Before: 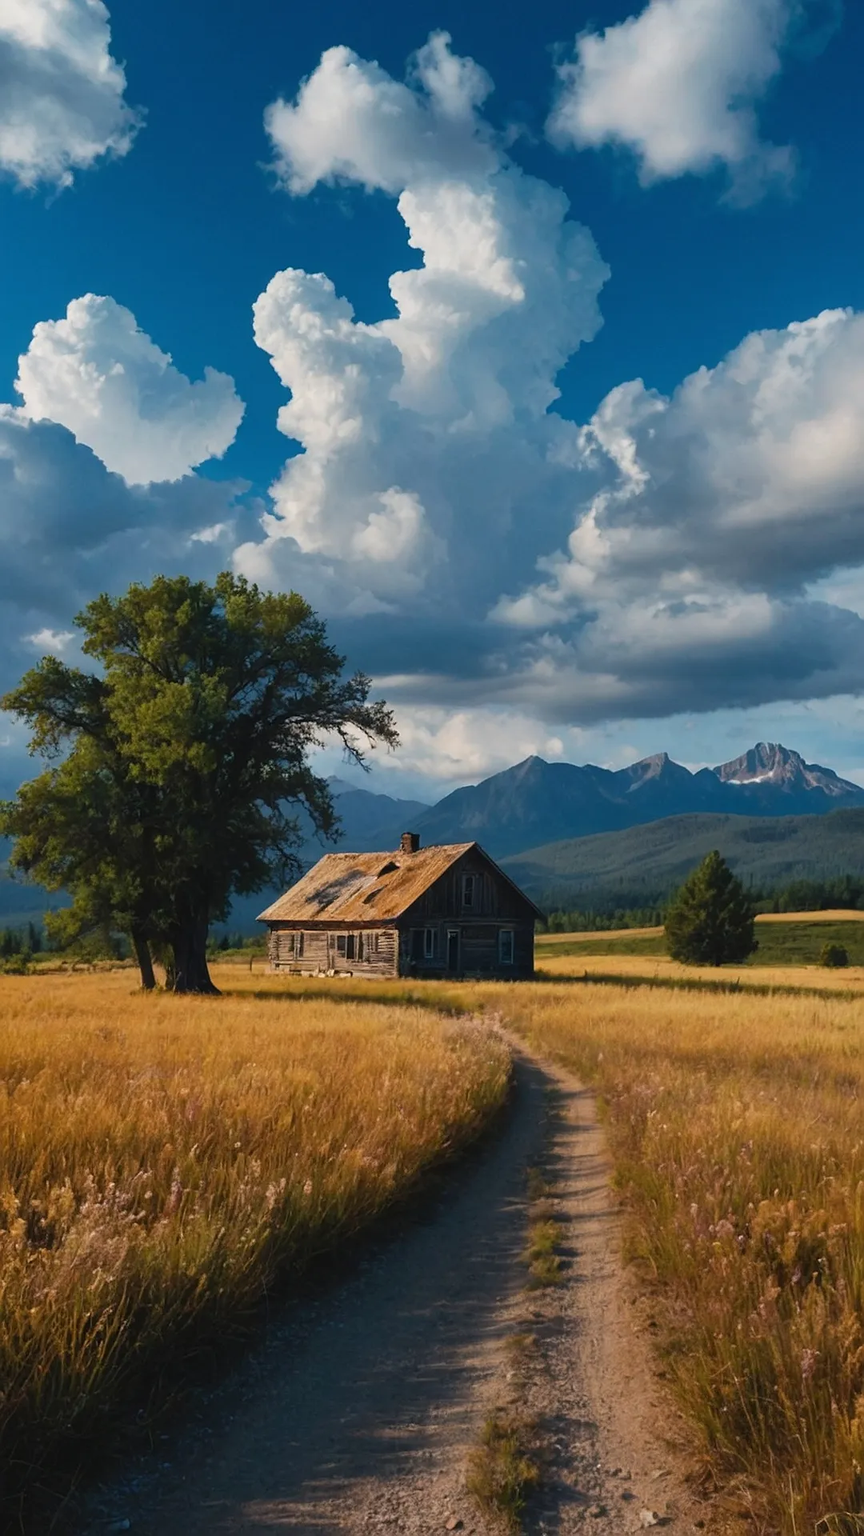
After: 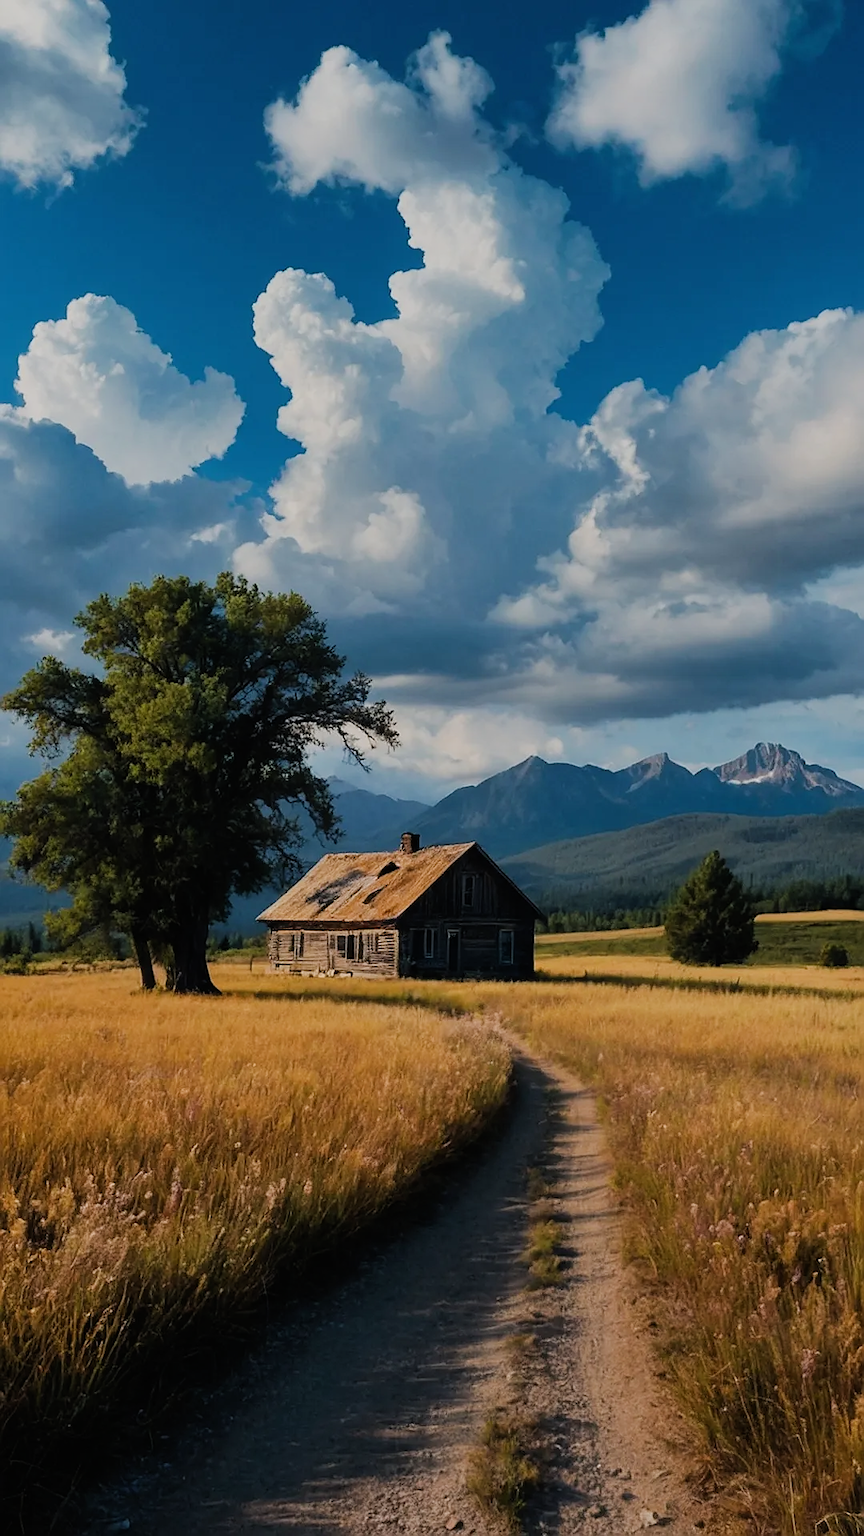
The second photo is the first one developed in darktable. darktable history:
sharpen: radius 0.969, amount 0.604
filmic rgb: black relative exposure -7.65 EV, white relative exposure 4.56 EV, hardness 3.61, contrast 1.05
